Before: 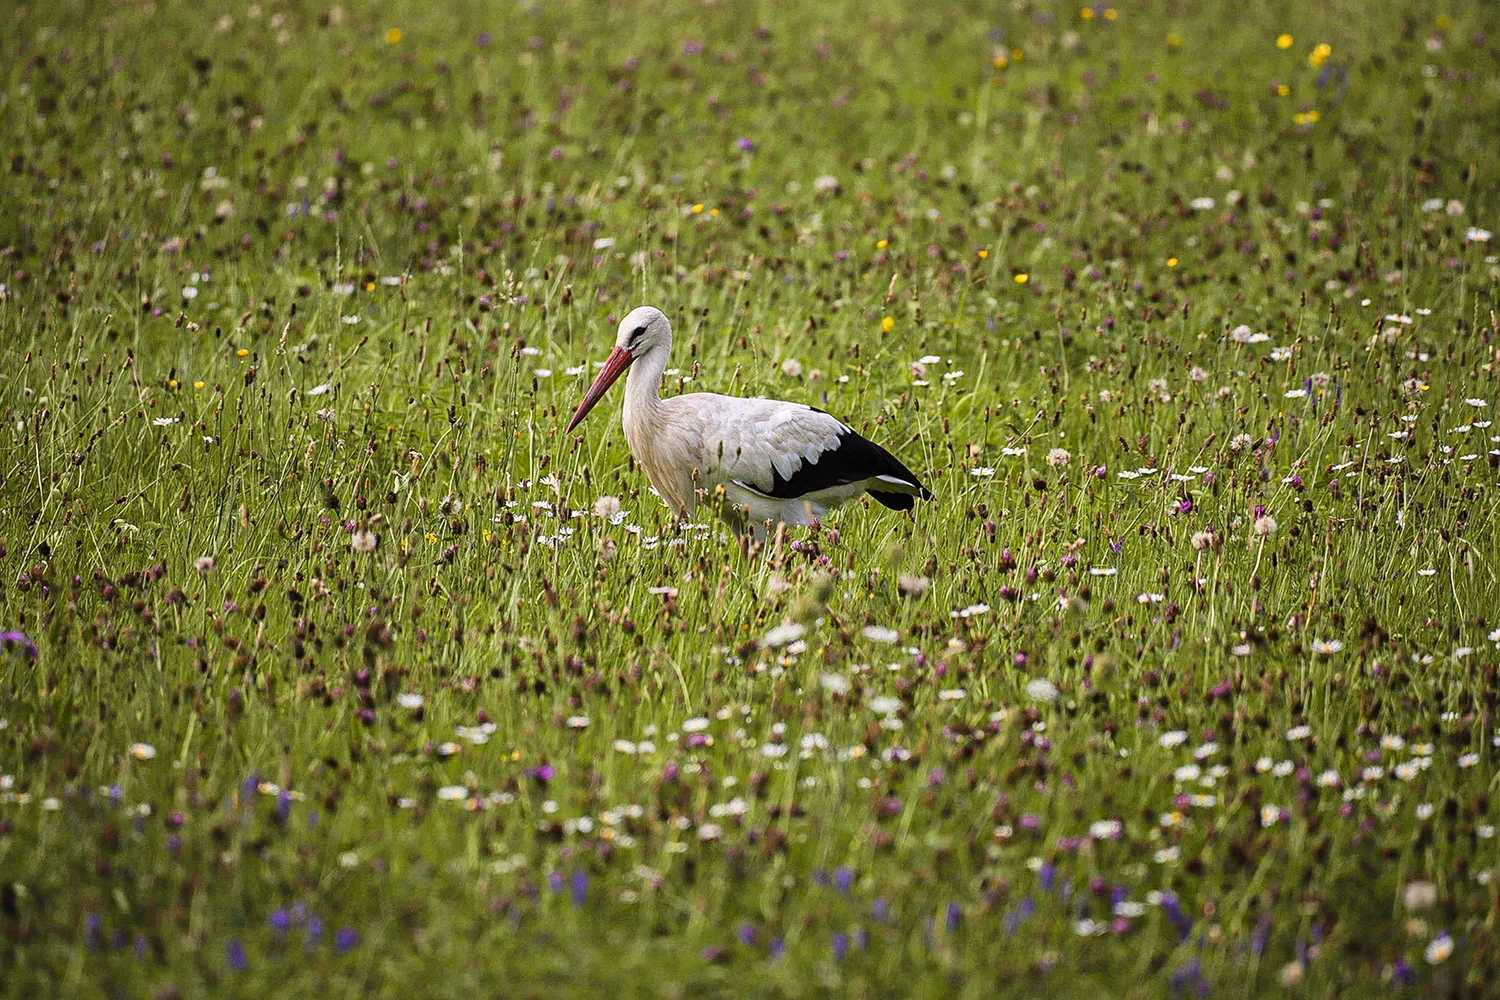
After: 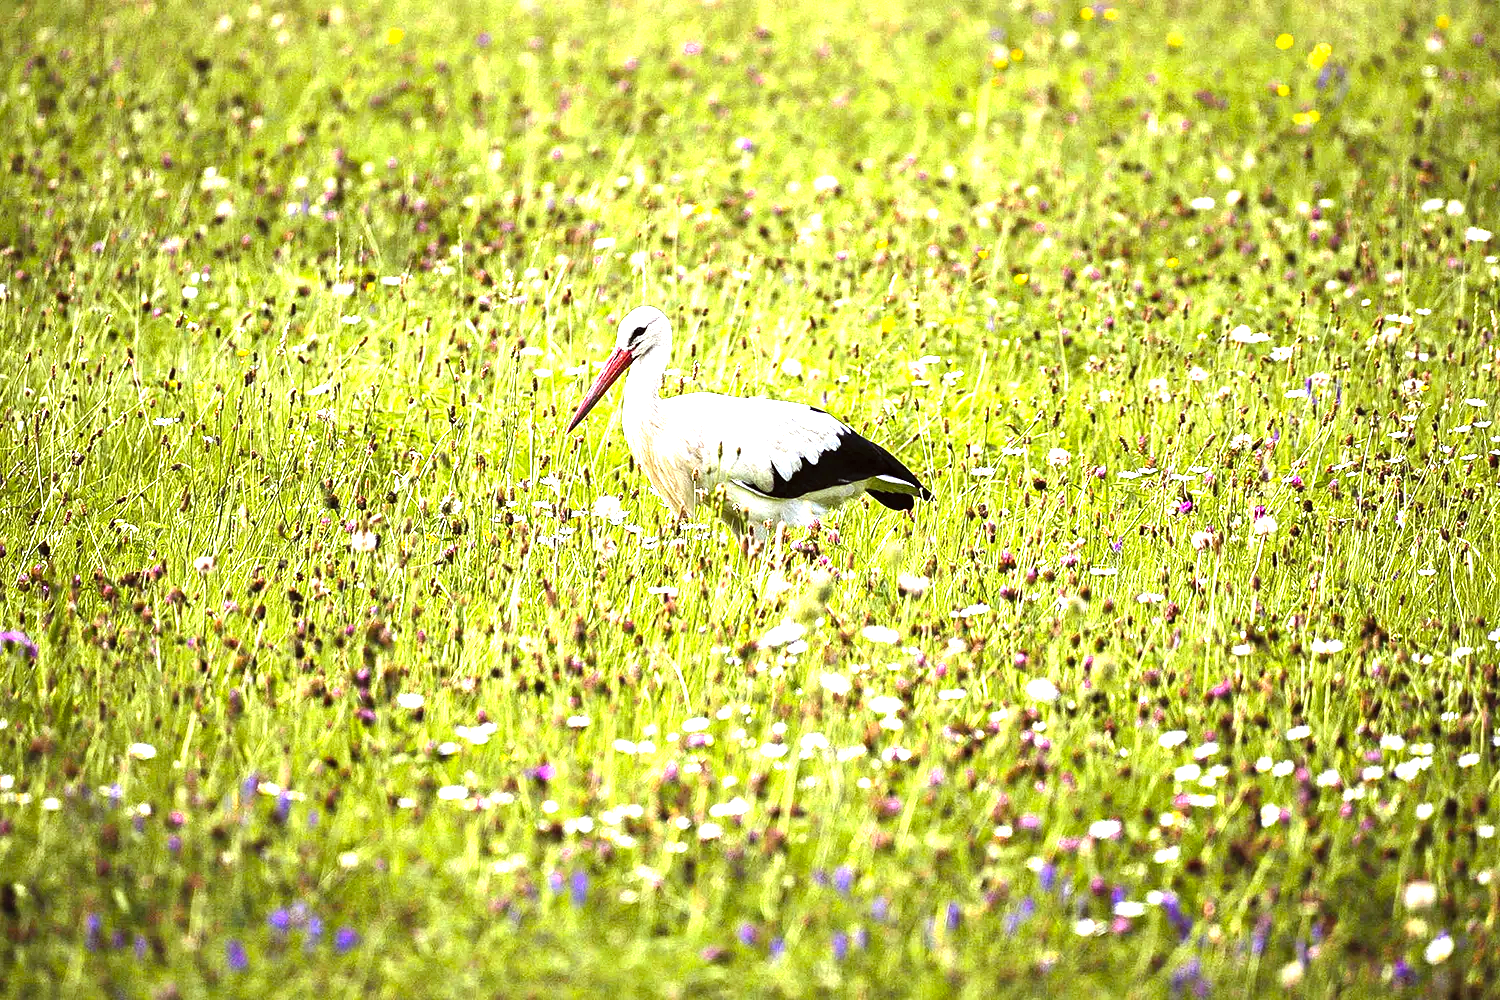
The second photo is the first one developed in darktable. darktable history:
color correction: highlights a* -2.73, highlights b* -2.09, shadows a* 2.41, shadows b* 2.73
levels: levels [0, 0.281, 0.562]
